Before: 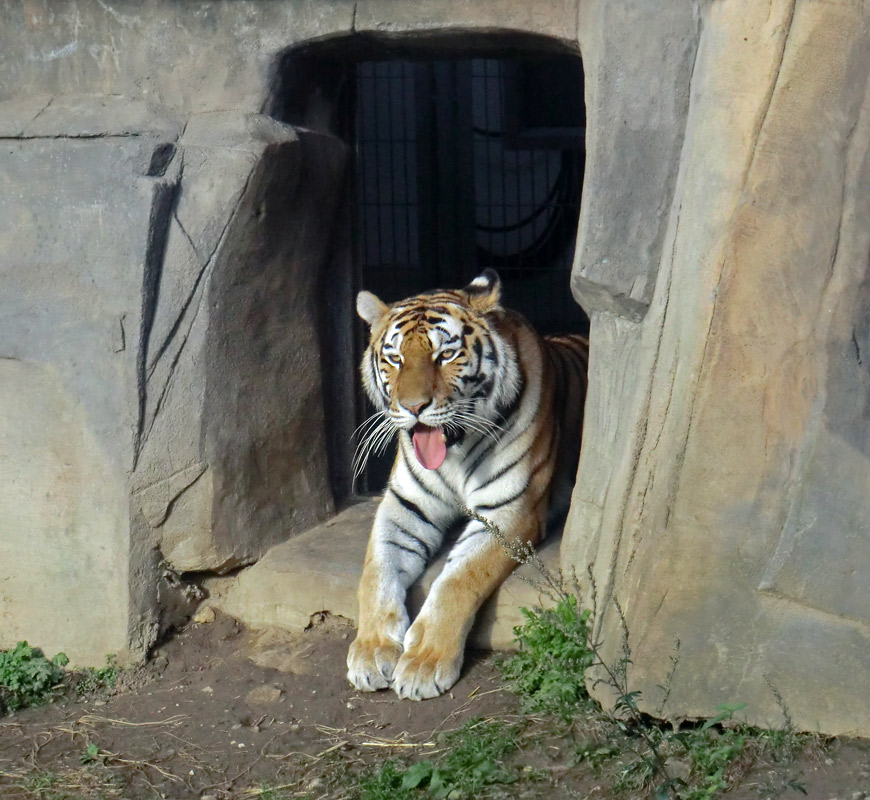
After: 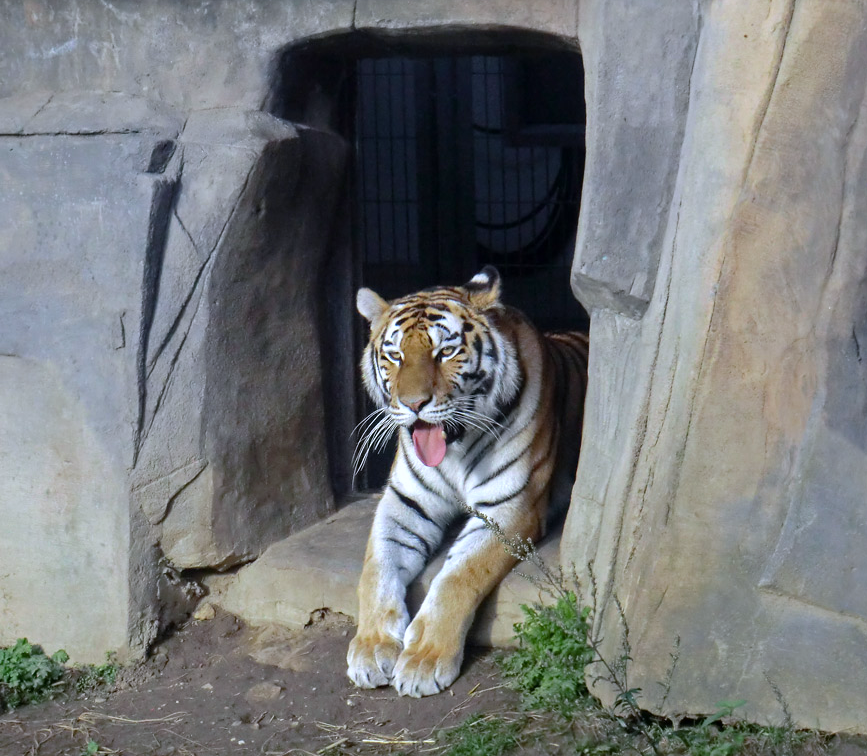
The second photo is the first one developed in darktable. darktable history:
crop: top 0.448%, right 0.264%, bottom 5.045%
white balance: red 0.967, blue 1.119, emerald 0.756
